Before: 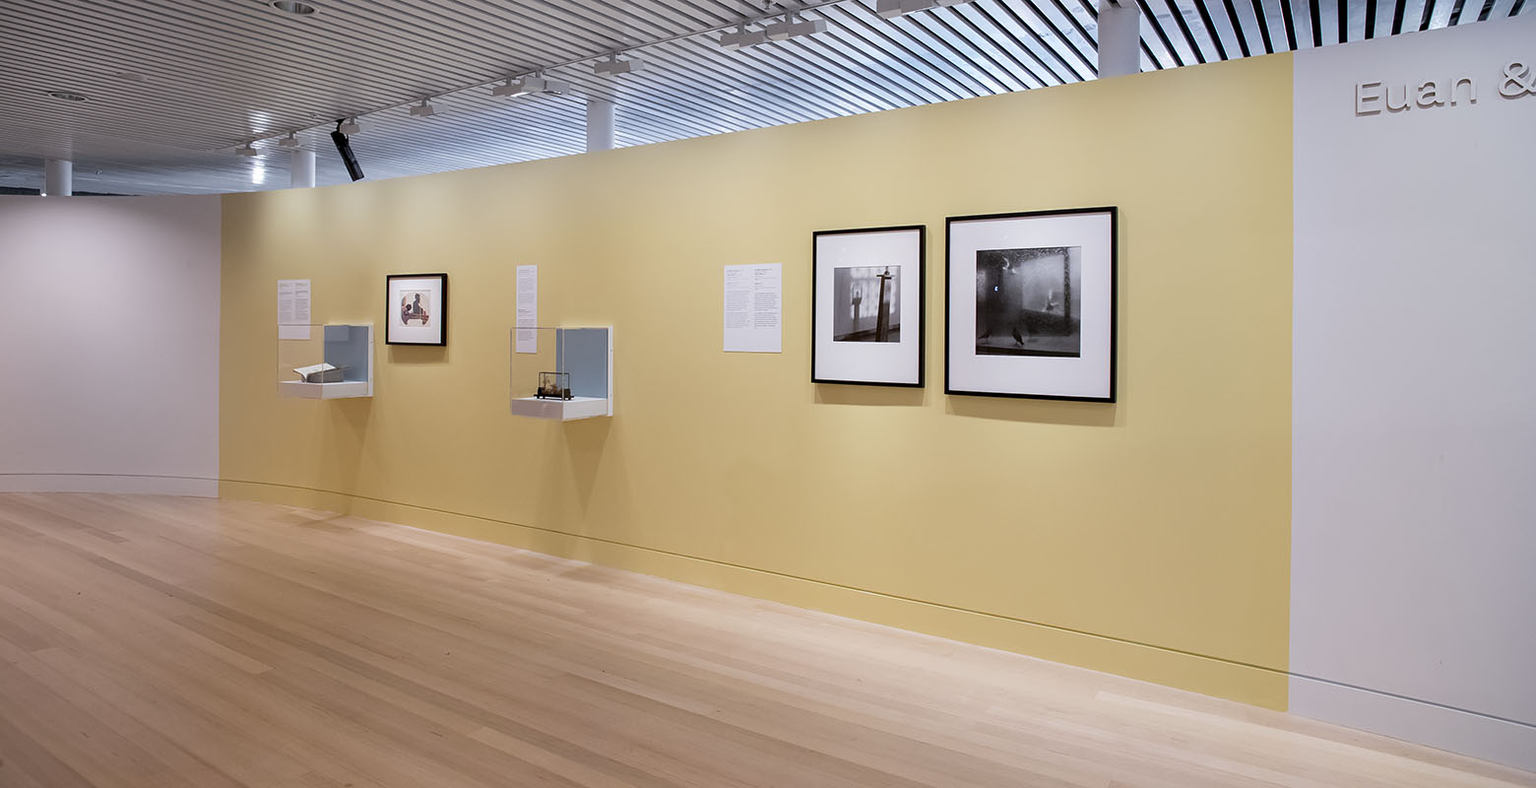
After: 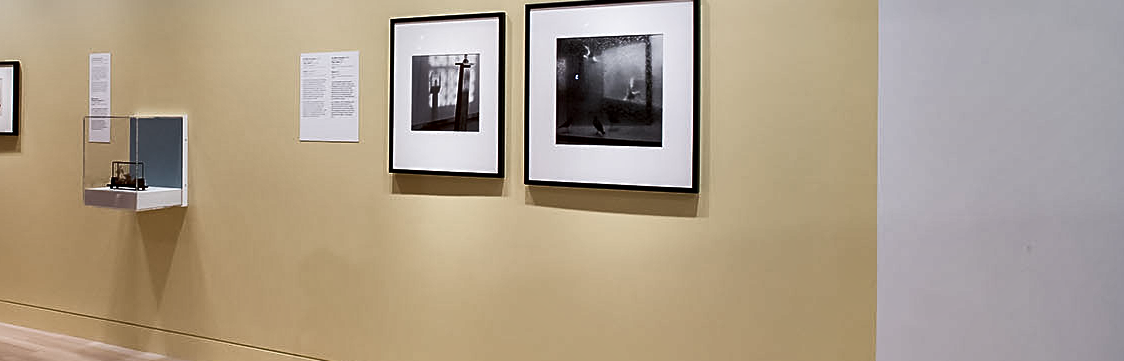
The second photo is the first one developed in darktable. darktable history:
local contrast: mode bilateral grid, contrast 100, coarseness 100, detail 165%, midtone range 0.2
shadows and highlights: shadows 76.48, highlights -60.68, soften with gaussian
tone curve: curves: ch0 [(0, 0) (0.266, 0.247) (0.741, 0.751) (1, 1)], preserve colors none
crop and rotate: left 27.948%, top 27.152%, bottom 27.722%
contrast brightness saturation: contrast 0.098, saturation -0.295
sharpen: on, module defaults
tone equalizer: on, module defaults
